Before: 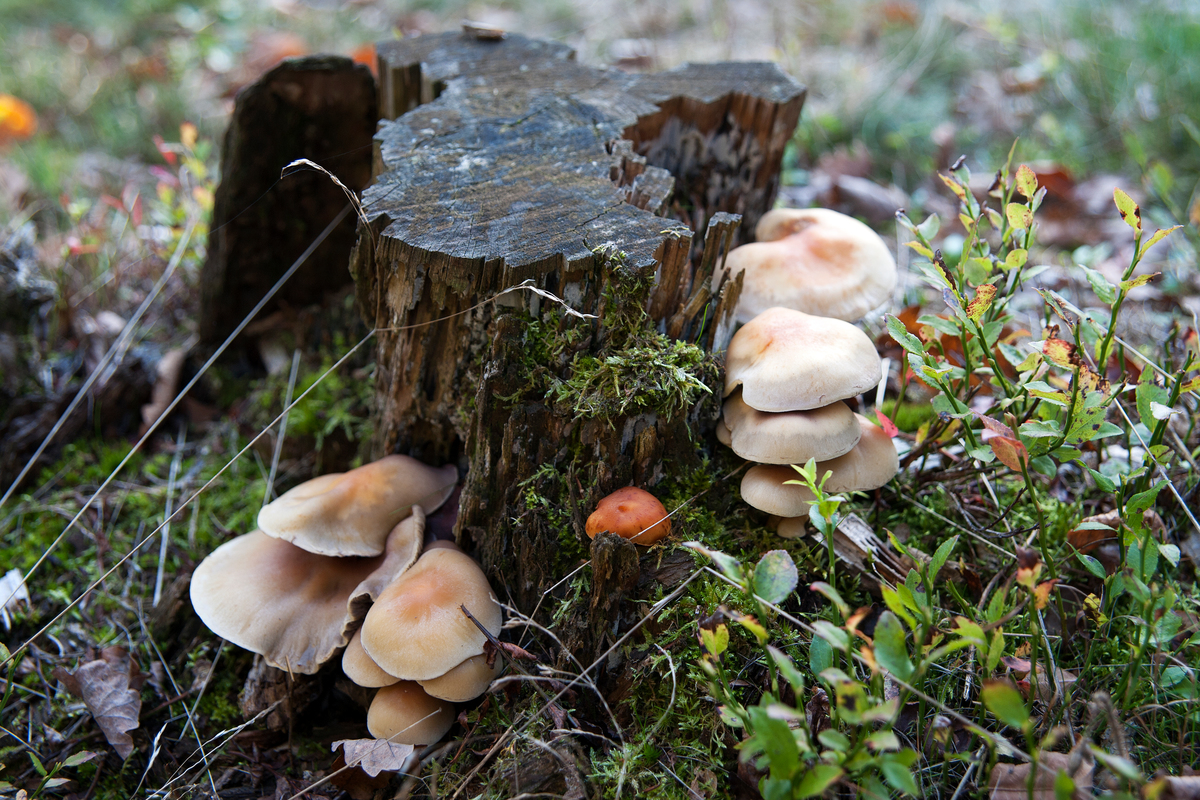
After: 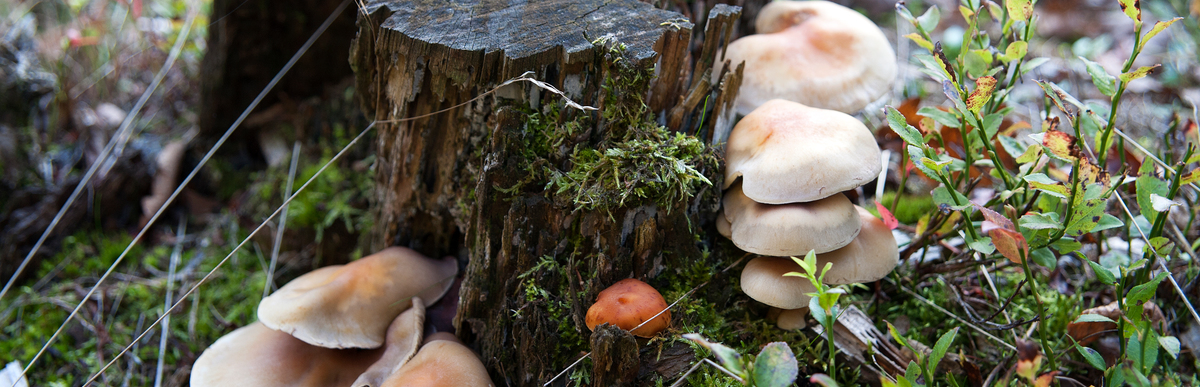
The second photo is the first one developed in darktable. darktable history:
crop and rotate: top 26.056%, bottom 25.543%
tone equalizer: on, module defaults
